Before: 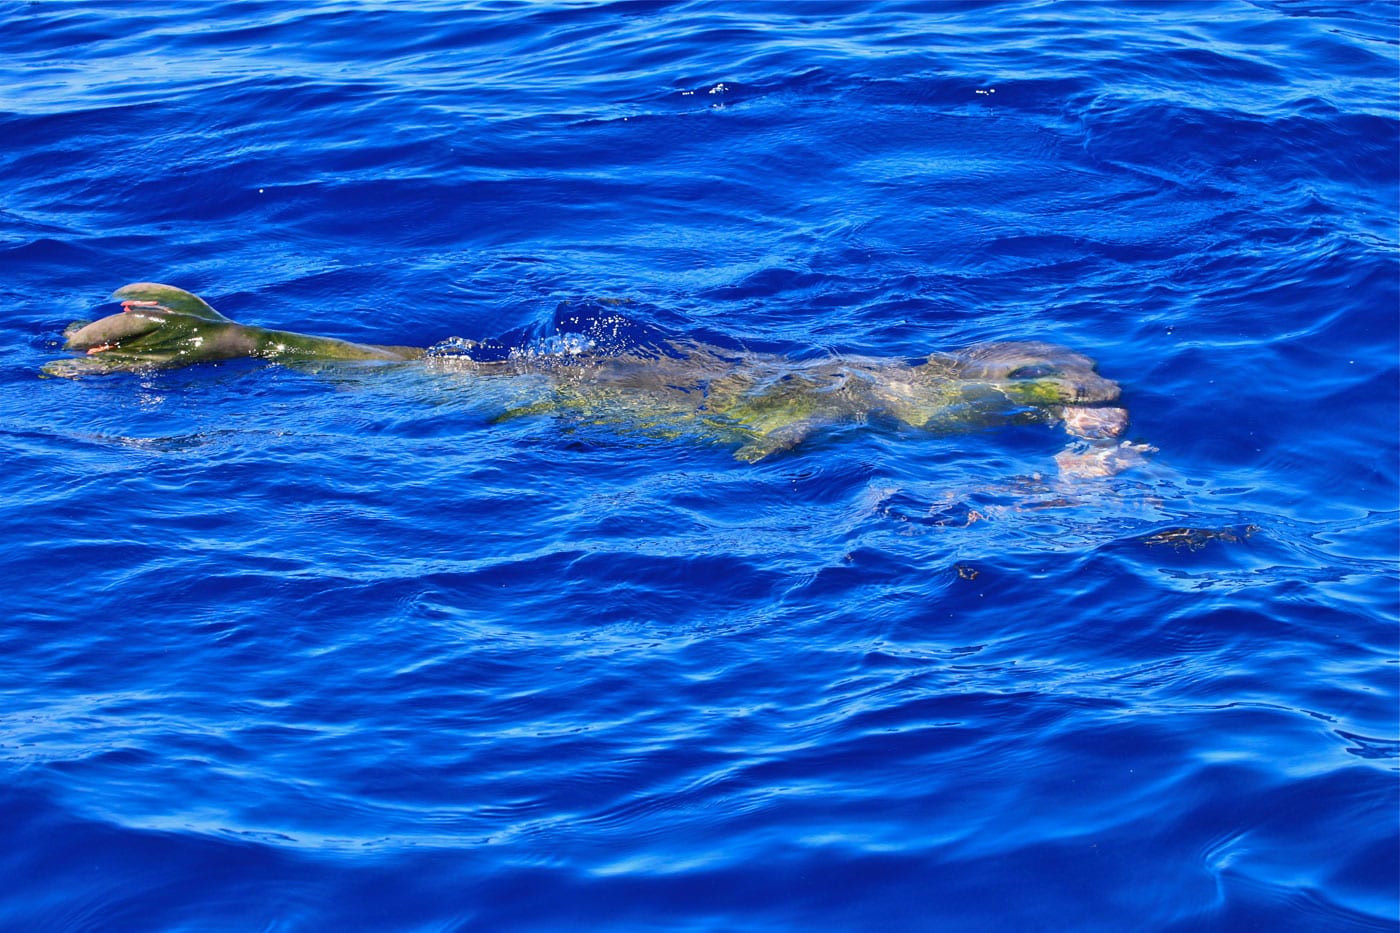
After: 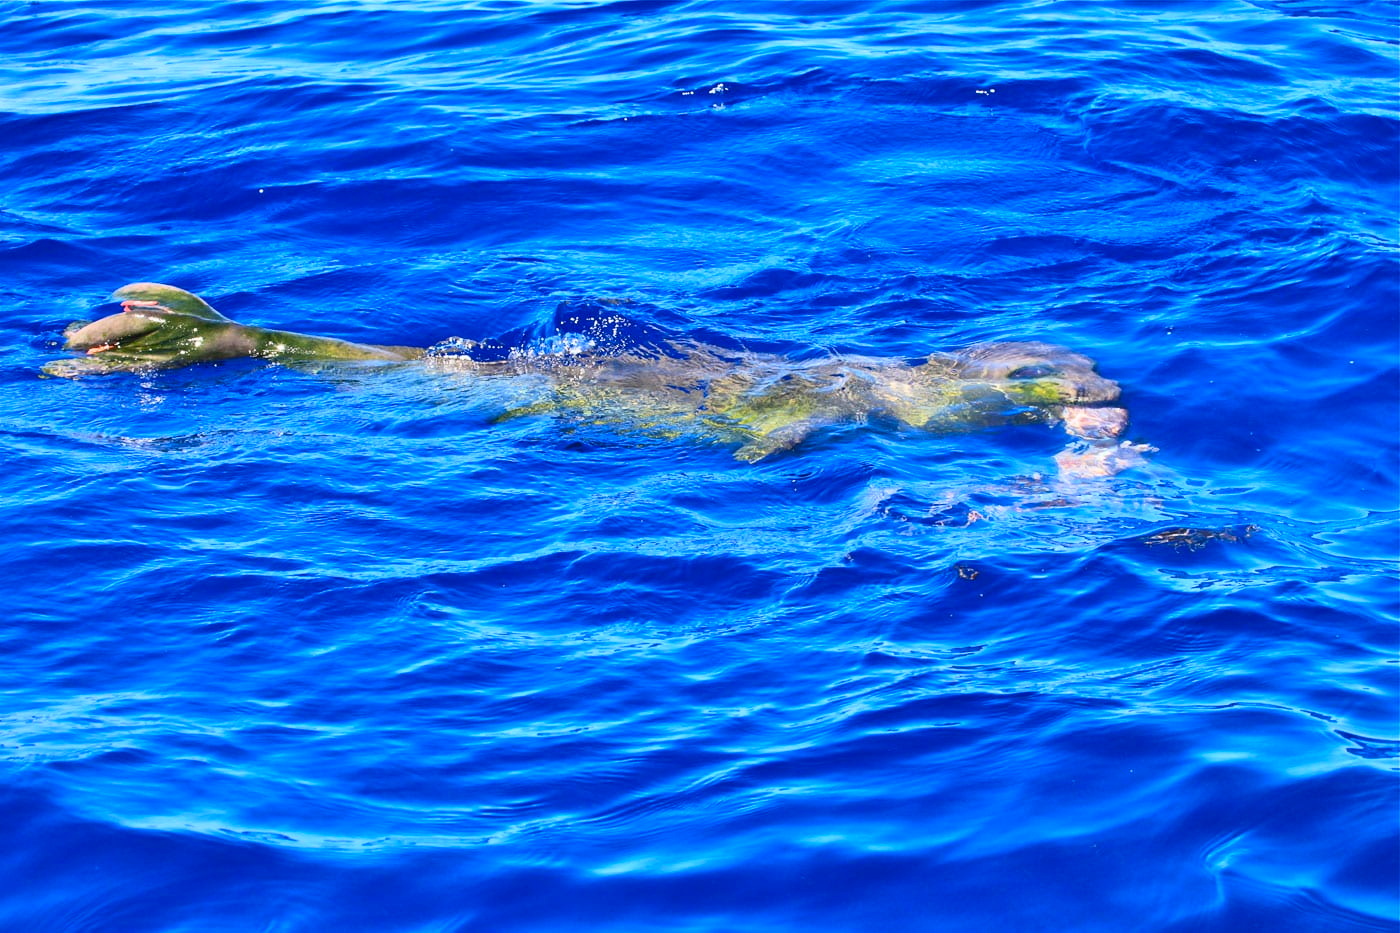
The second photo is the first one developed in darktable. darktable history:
contrast brightness saturation: contrast 0.2, brightness 0.168, saturation 0.215
